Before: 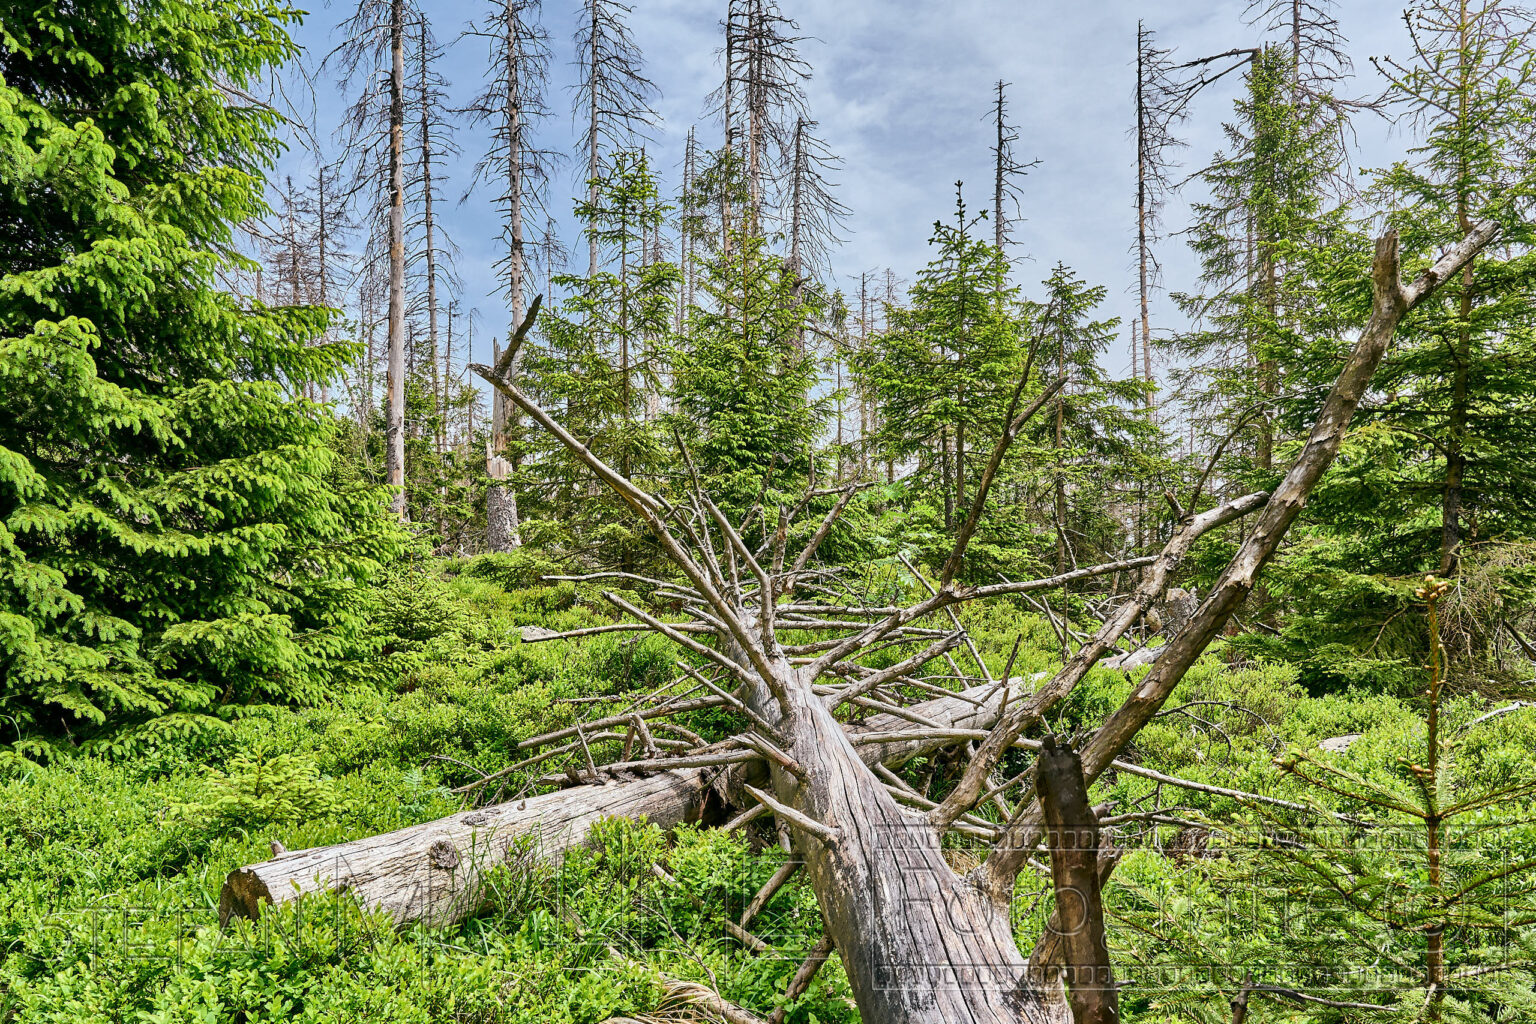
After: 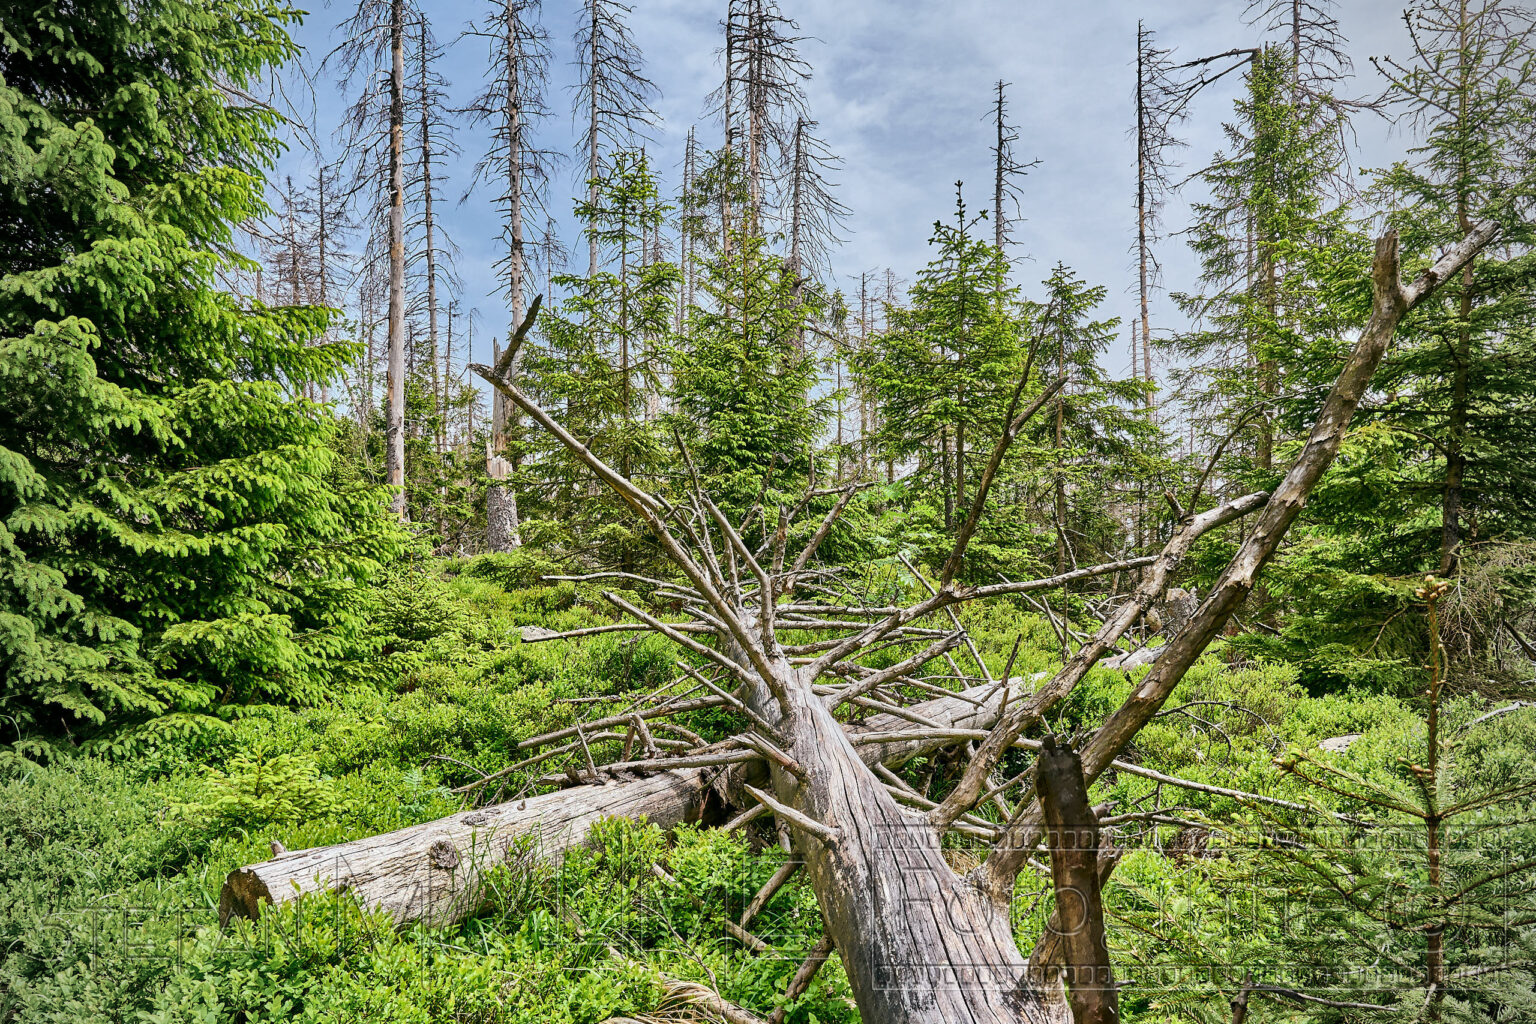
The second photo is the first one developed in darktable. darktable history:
exposure: exposure -0.041 EV, compensate highlight preservation false
vignetting: on, module defaults
